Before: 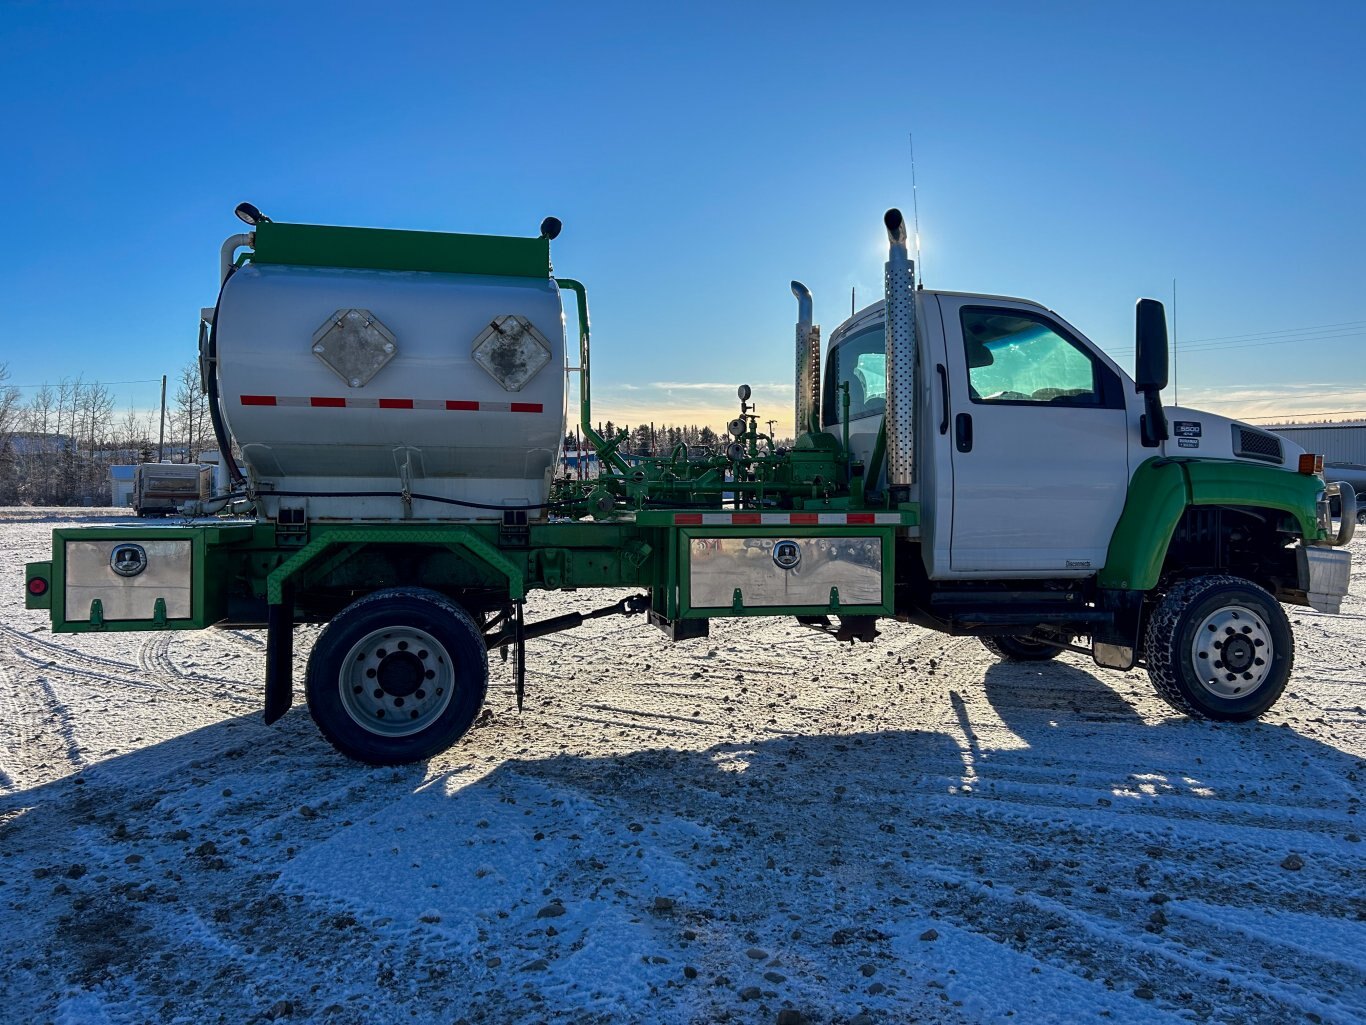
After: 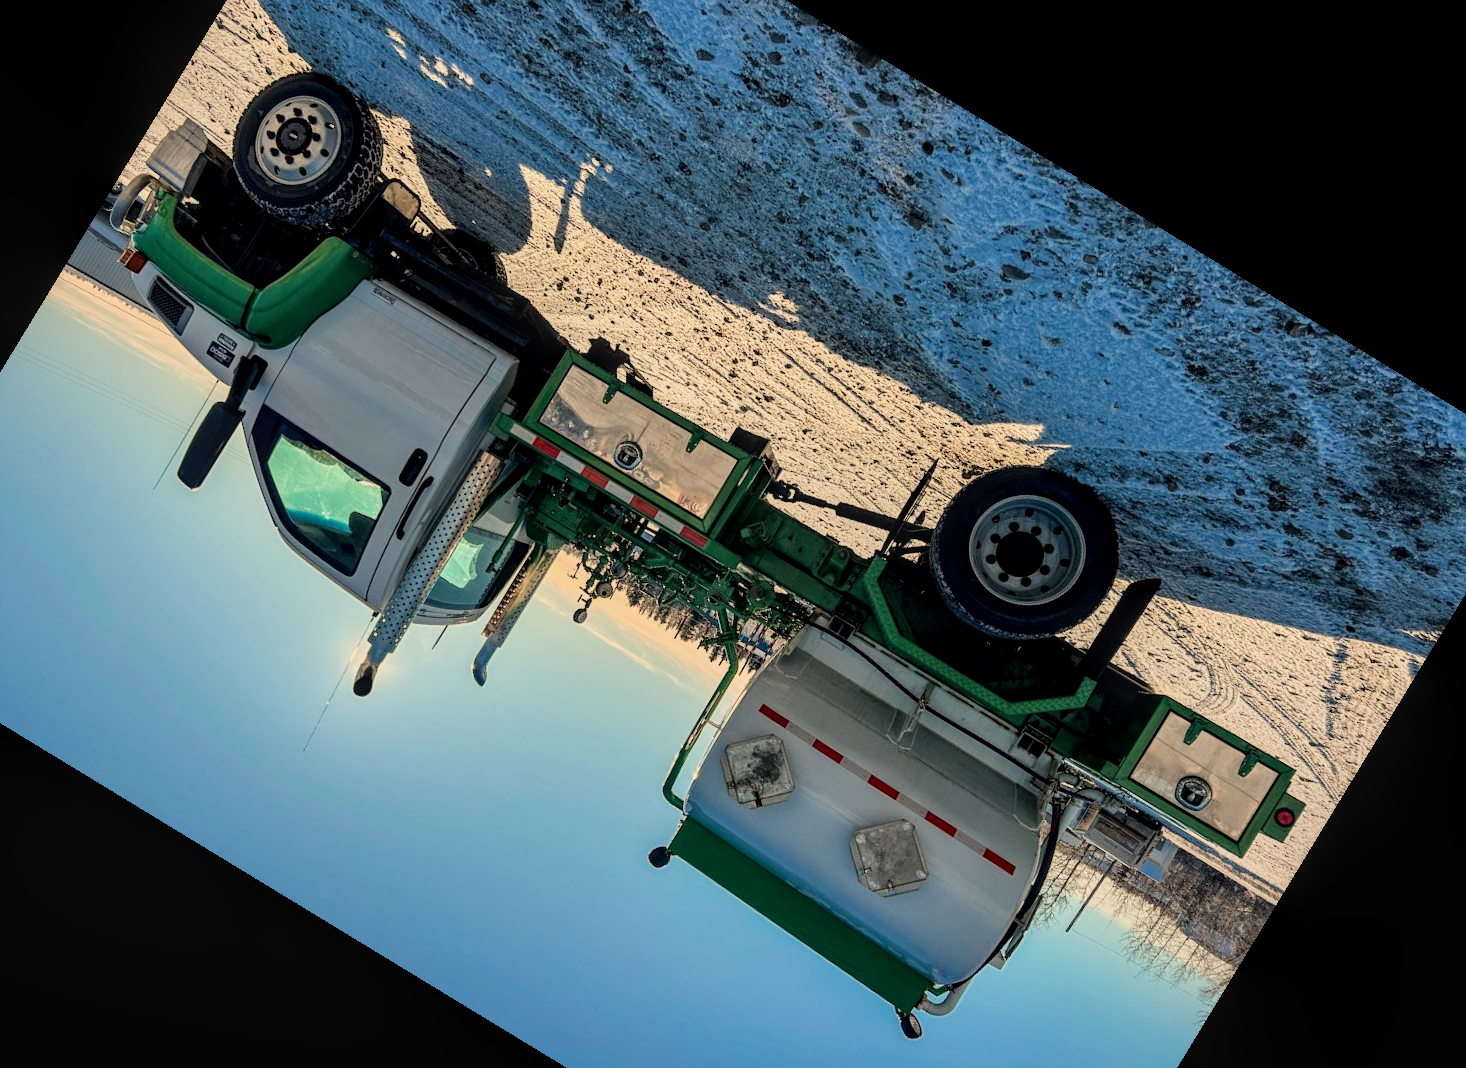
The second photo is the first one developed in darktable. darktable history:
local contrast: on, module defaults
crop and rotate: angle 148.68°, left 9.111%, top 15.603%, right 4.588%, bottom 17.041%
white balance: red 1.138, green 0.996, blue 0.812
exposure: black level correction 0, exposure 0.68 EV, compensate exposure bias true, compensate highlight preservation false
filmic rgb: black relative exposure -7.65 EV, white relative exposure 4.56 EV, hardness 3.61, contrast 1.05
